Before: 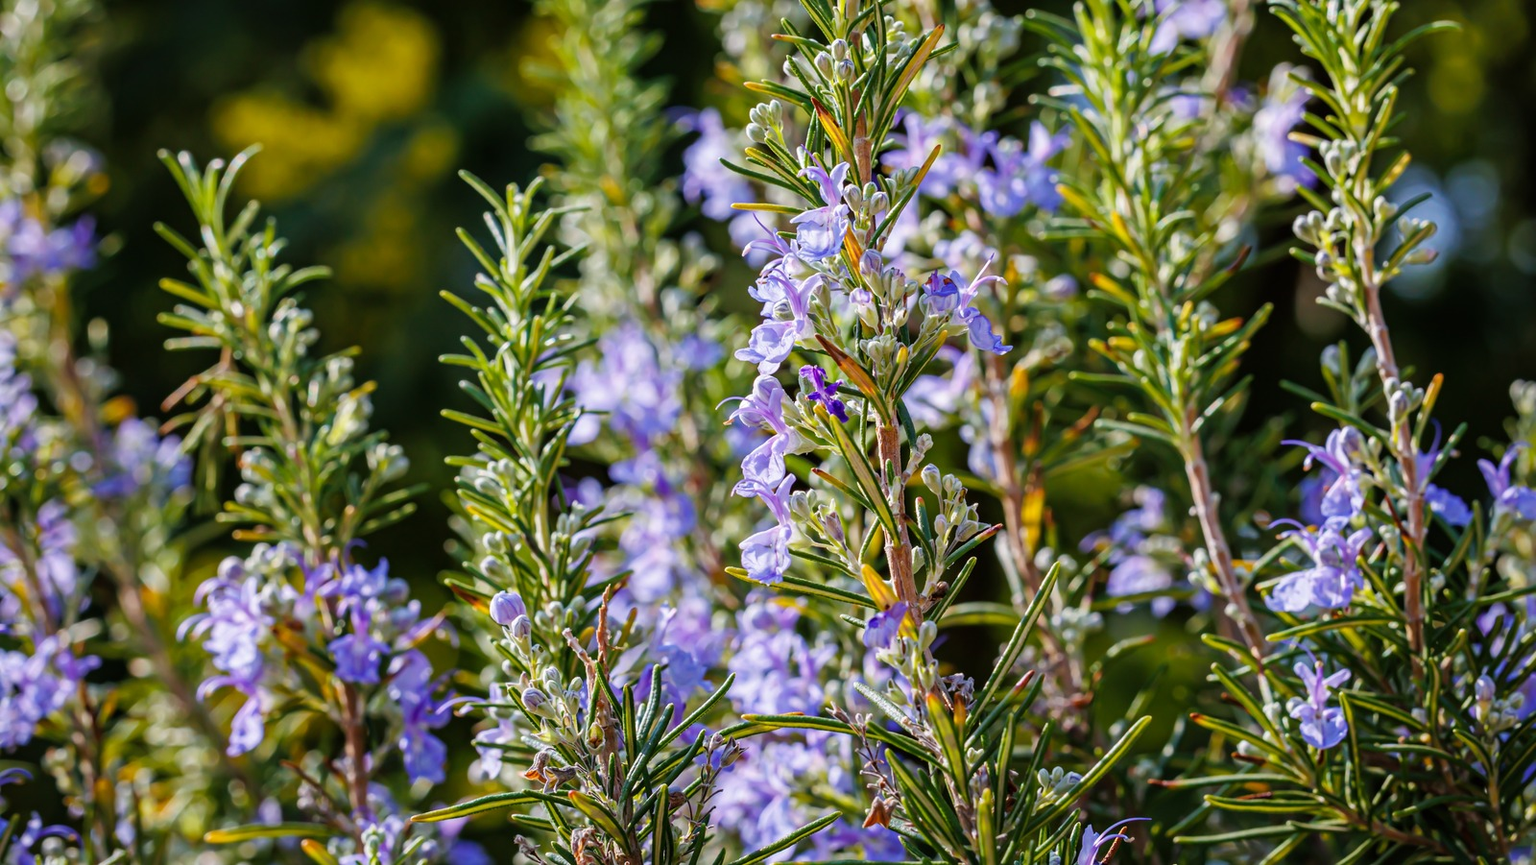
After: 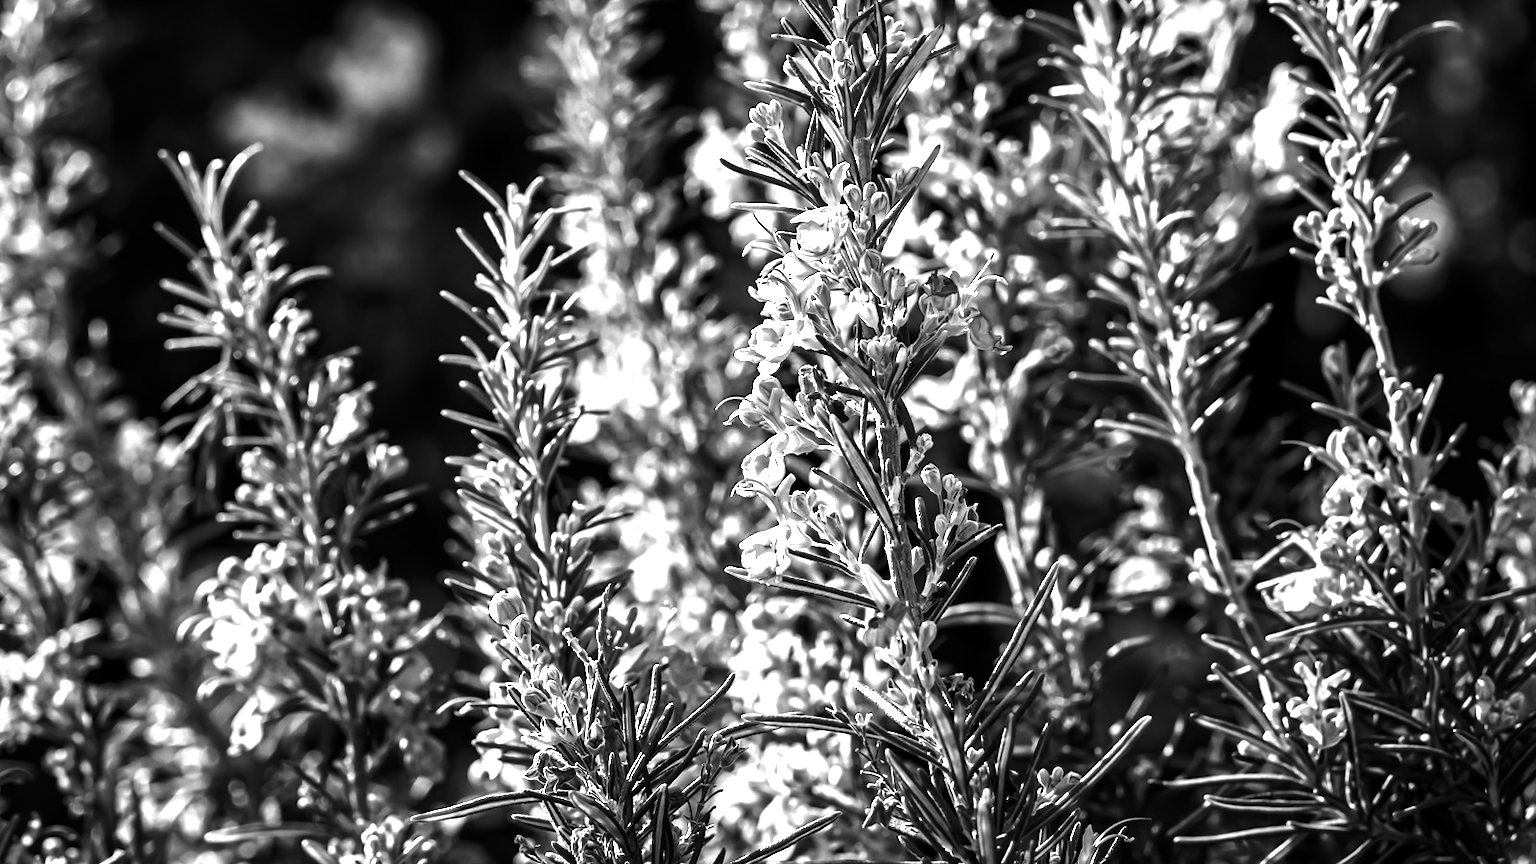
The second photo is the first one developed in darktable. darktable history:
rotate and perspective: automatic cropping off
contrast brightness saturation: contrast -0.03, brightness -0.59, saturation -1
exposure: black level correction 0, exposure 1.2 EV, compensate exposure bias true, compensate highlight preservation false
